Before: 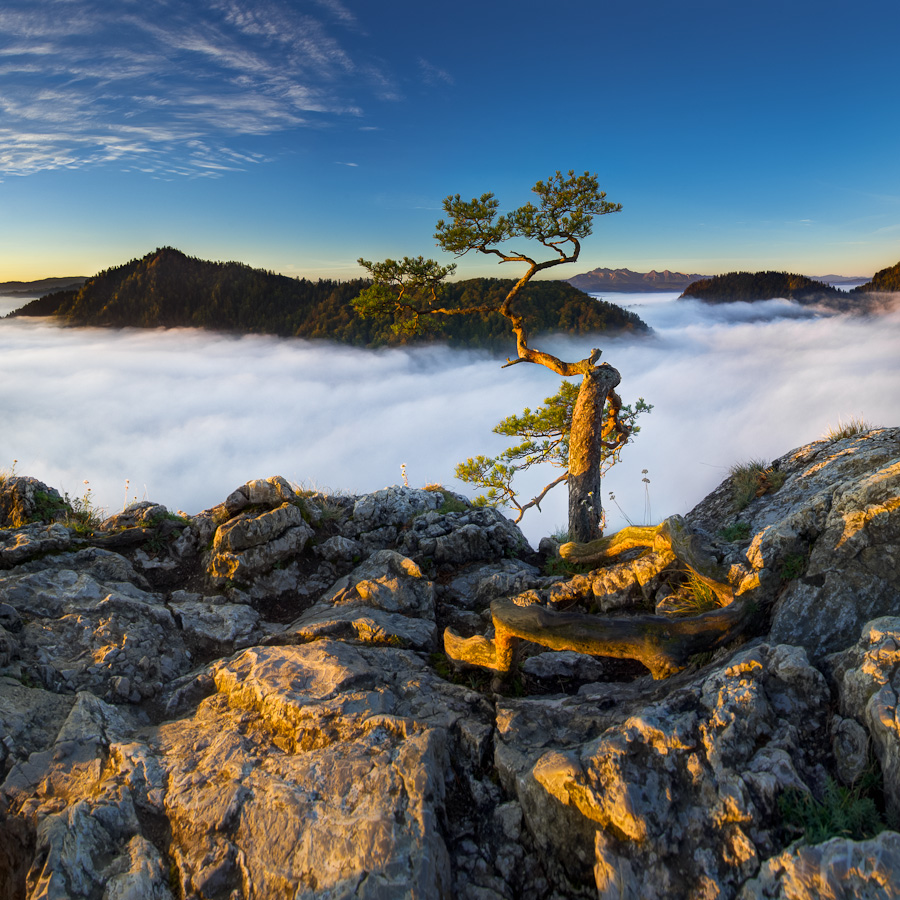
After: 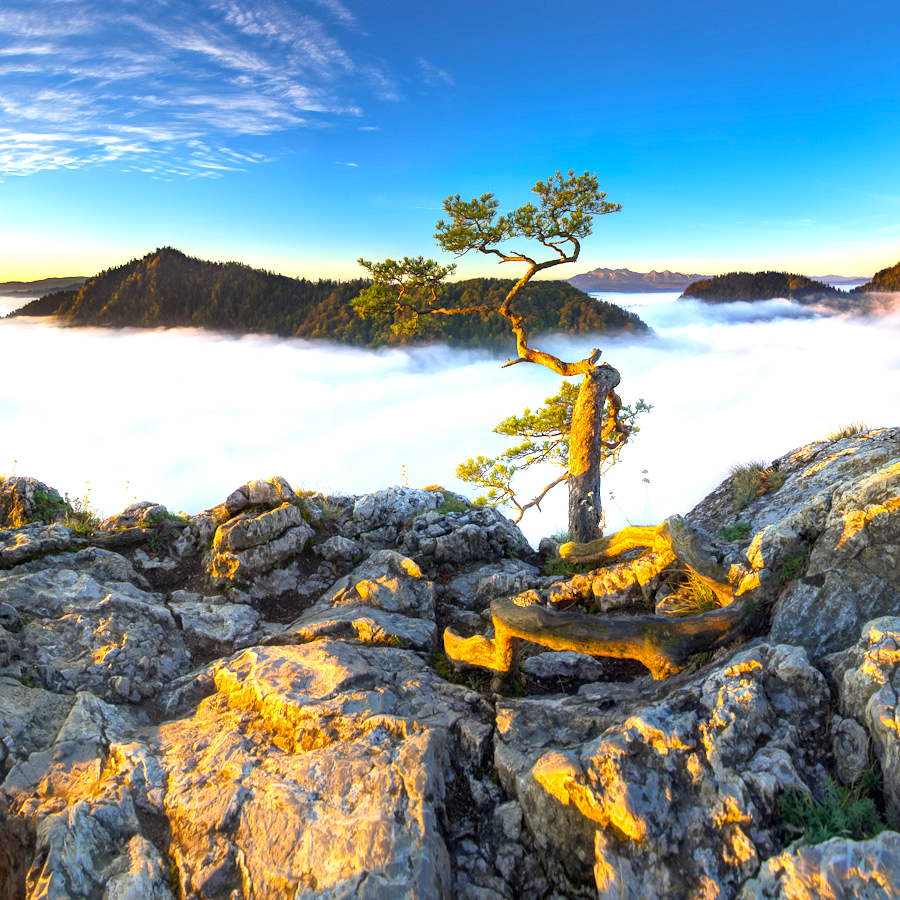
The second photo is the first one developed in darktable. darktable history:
contrast brightness saturation: contrast 0.07, brightness 0.08, saturation 0.18
exposure: exposure 0.999 EV, compensate highlight preservation false
